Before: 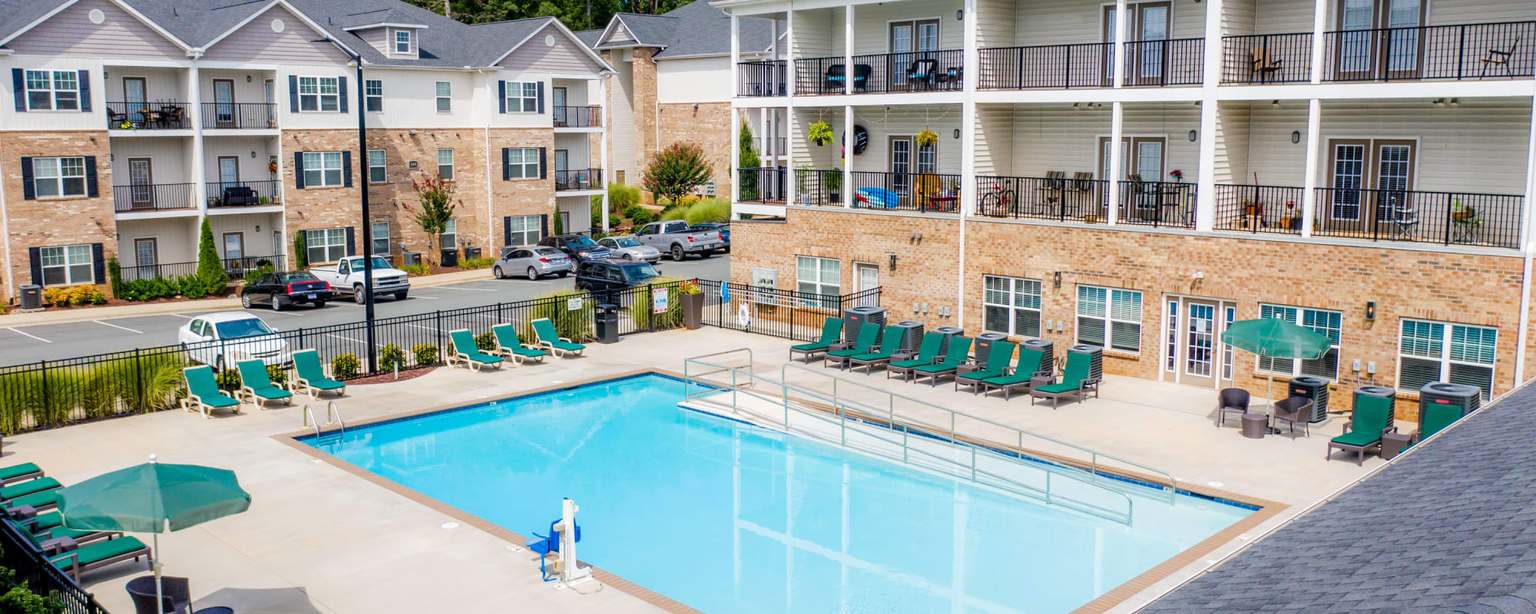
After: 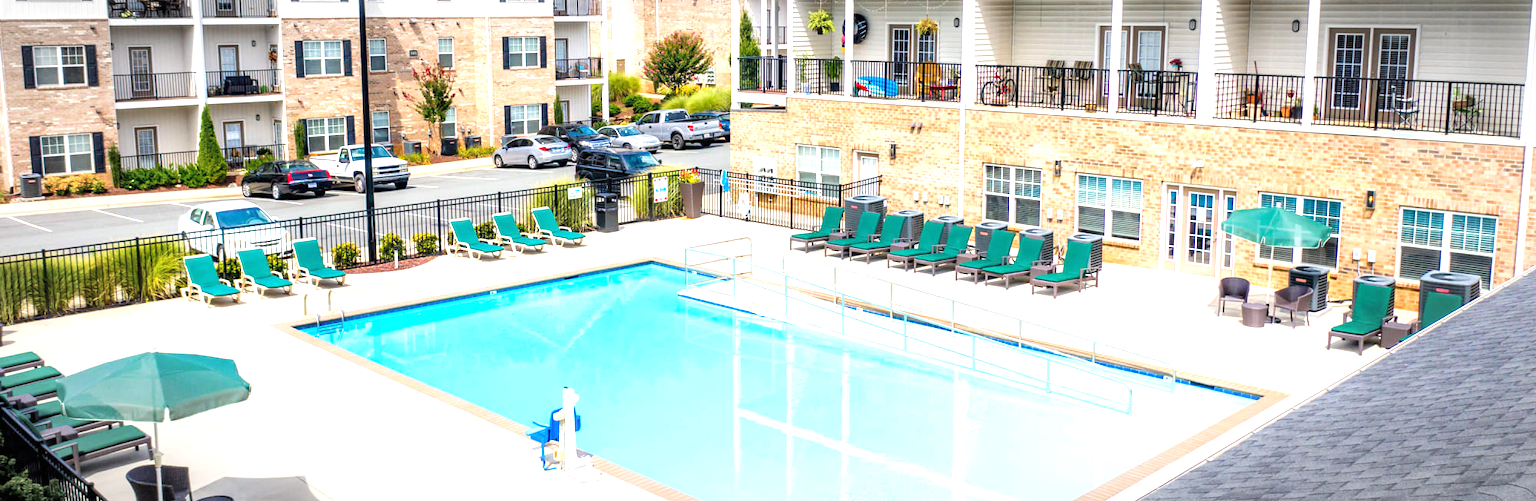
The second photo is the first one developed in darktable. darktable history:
crop and rotate: top 18.264%
exposure: black level correction 0, exposure 1.001 EV, compensate exposure bias true, compensate highlight preservation false
vignetting: brightness -0.33, automatic ratio true
